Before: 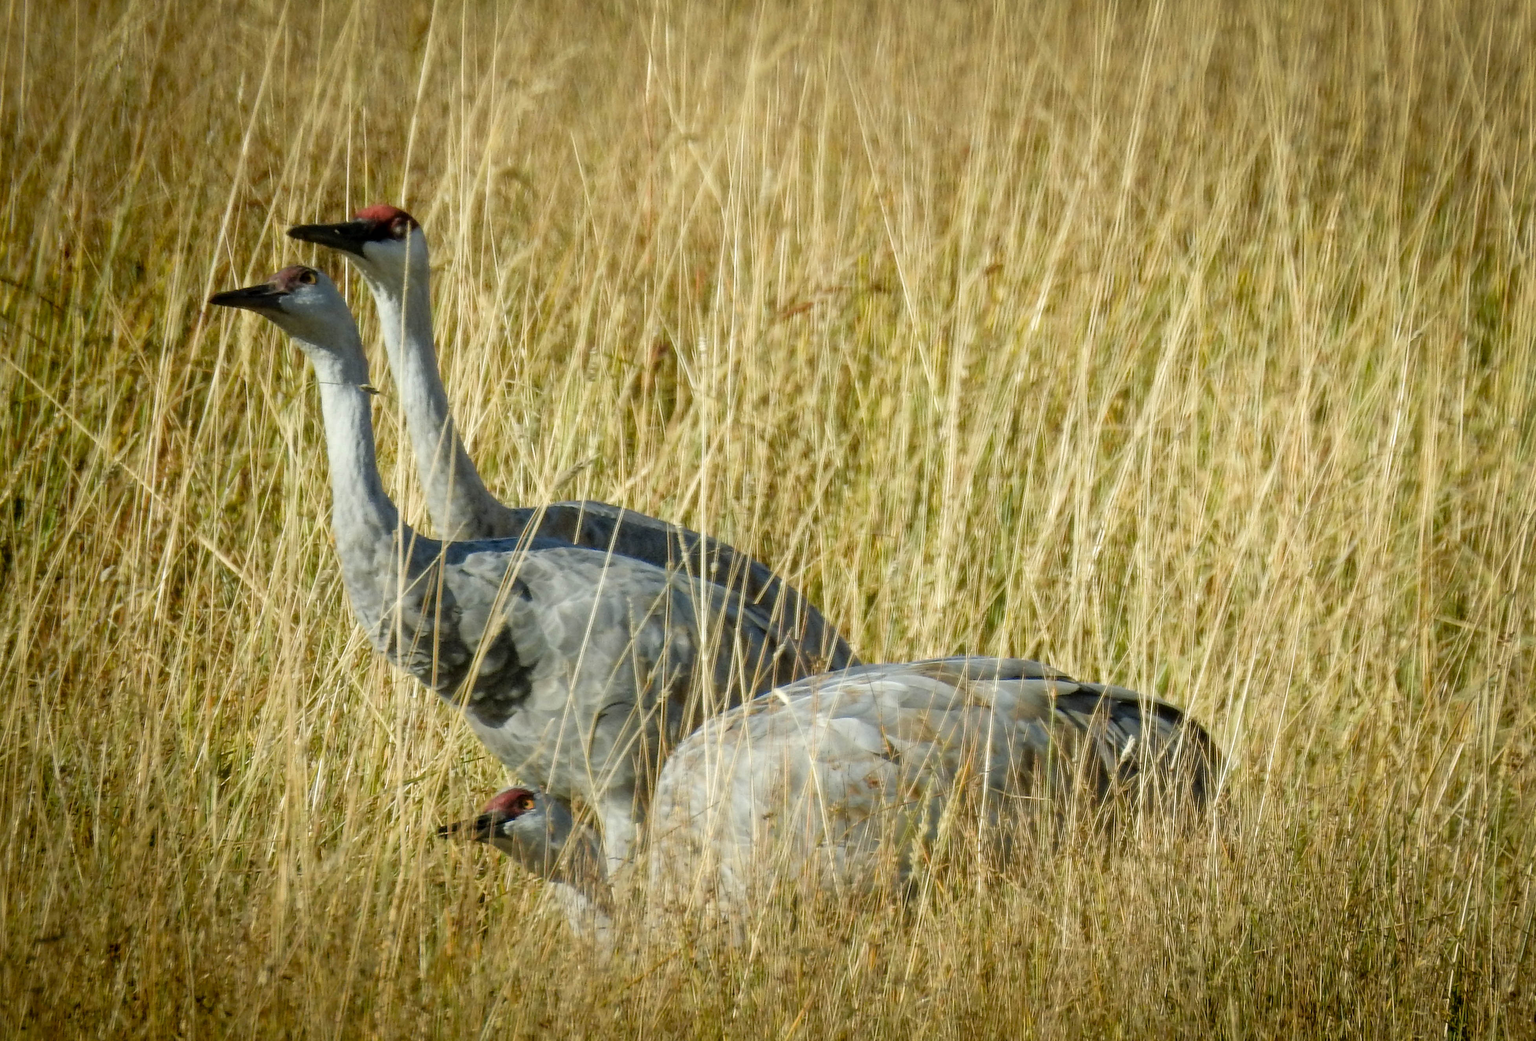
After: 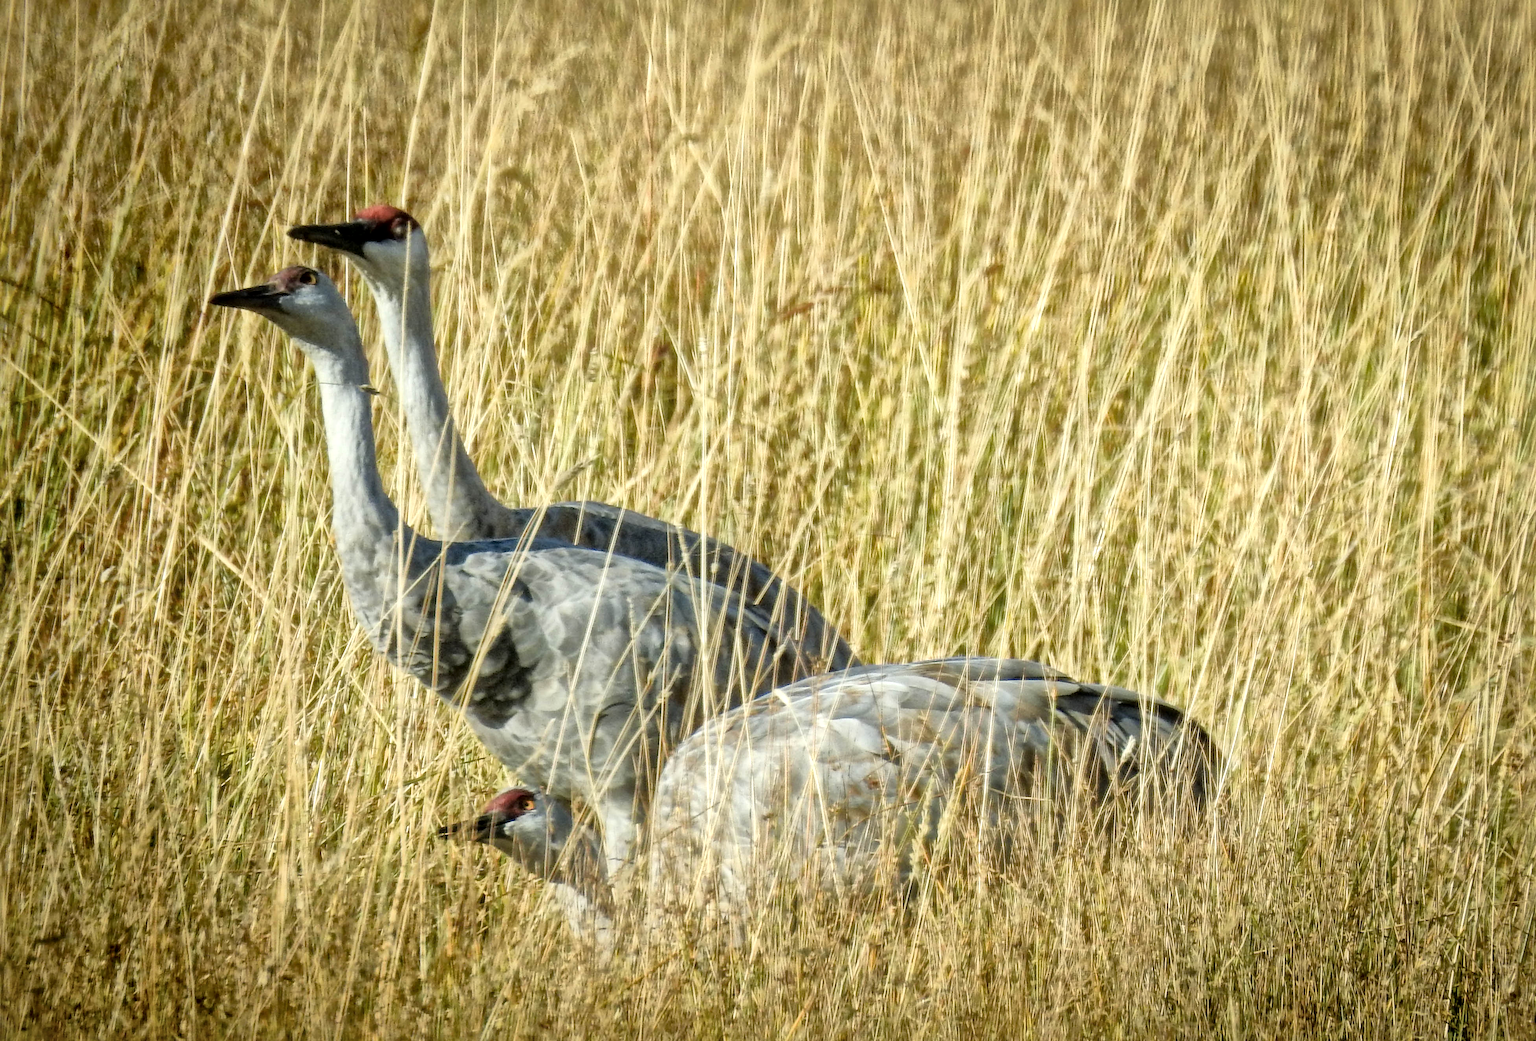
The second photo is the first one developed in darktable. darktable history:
local contrast: mode bilateral grid, contrast 20, coarseness 50, detail 150%, midtone range 0.2
global tonemap: drago (1, 100), detail 1
